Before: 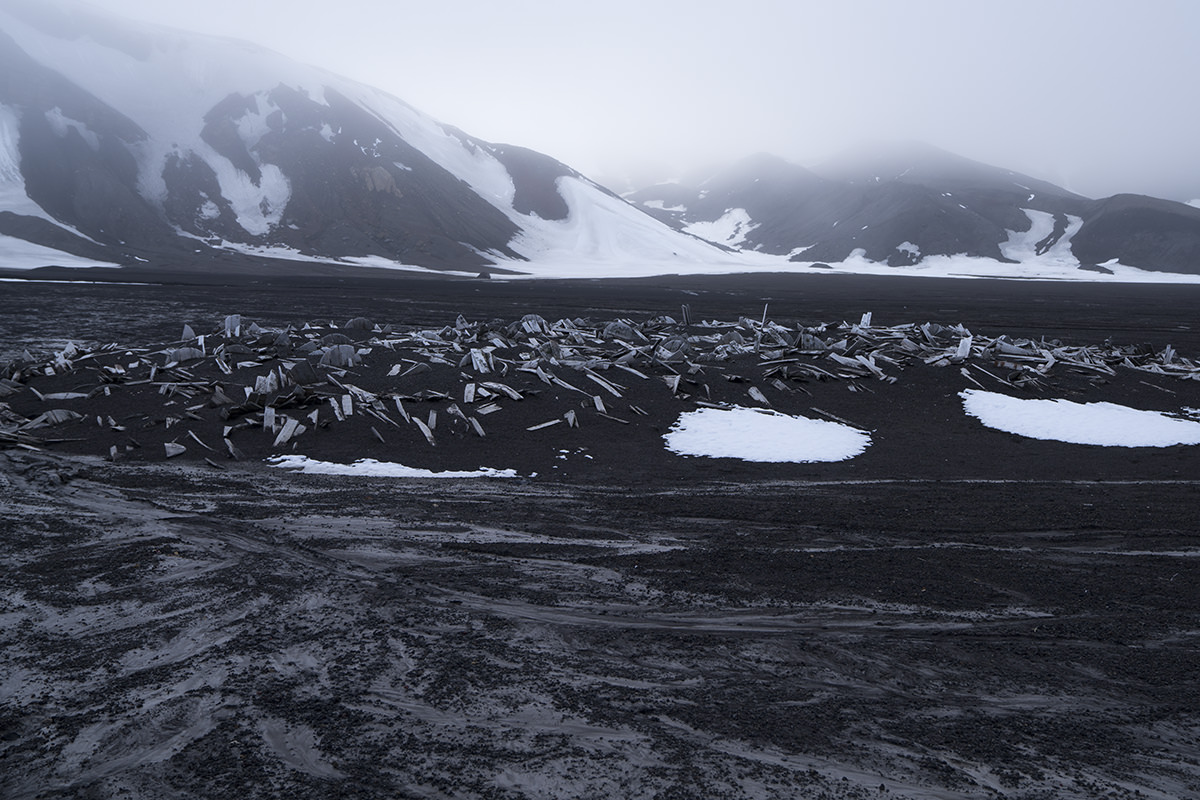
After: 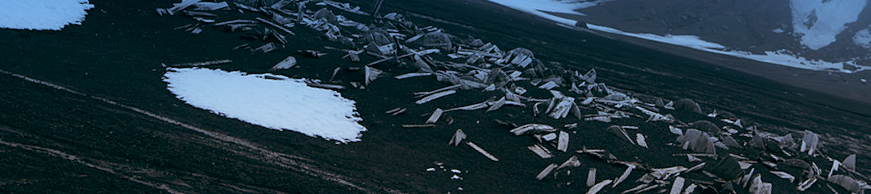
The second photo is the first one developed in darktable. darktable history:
crop and rotate: angle 16.12°, top 30.835%, bottom 35.653%
velvia: strength 30%
color balance: lift [1, 0.994, 1.002, 1.006], gamma [0.957, 1.081, 1.016, 0.919], gain [0.97, 0.972, 1.01, 1.028], input saturation 91.06%, output saturation 79.8%
graduated density: density 2.02 EV, hardness 44%, rotation 0.374°, offset 8.21, hue 208.8°, saturation 97%
